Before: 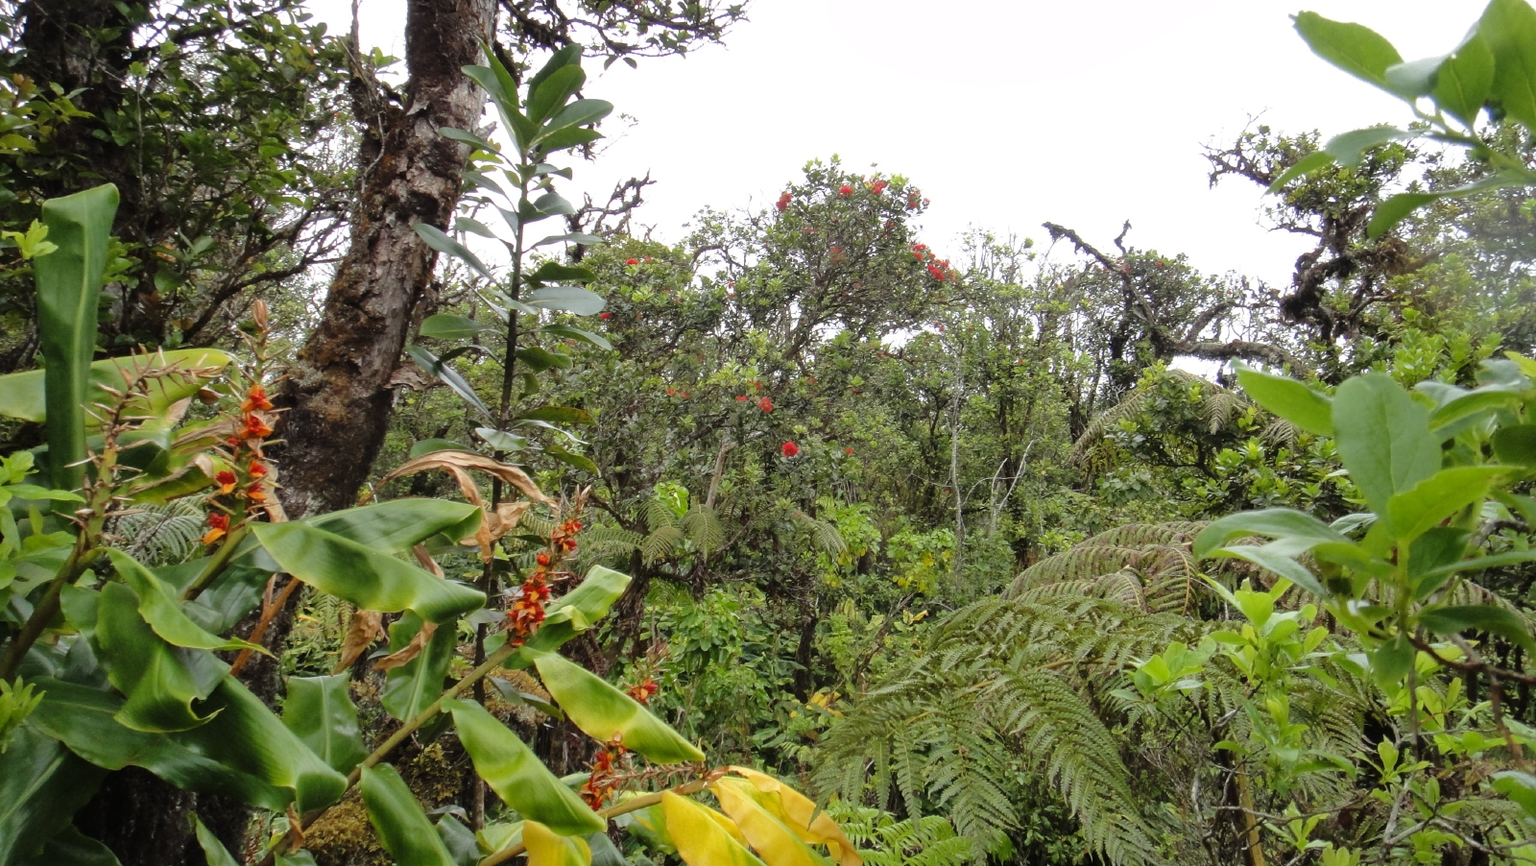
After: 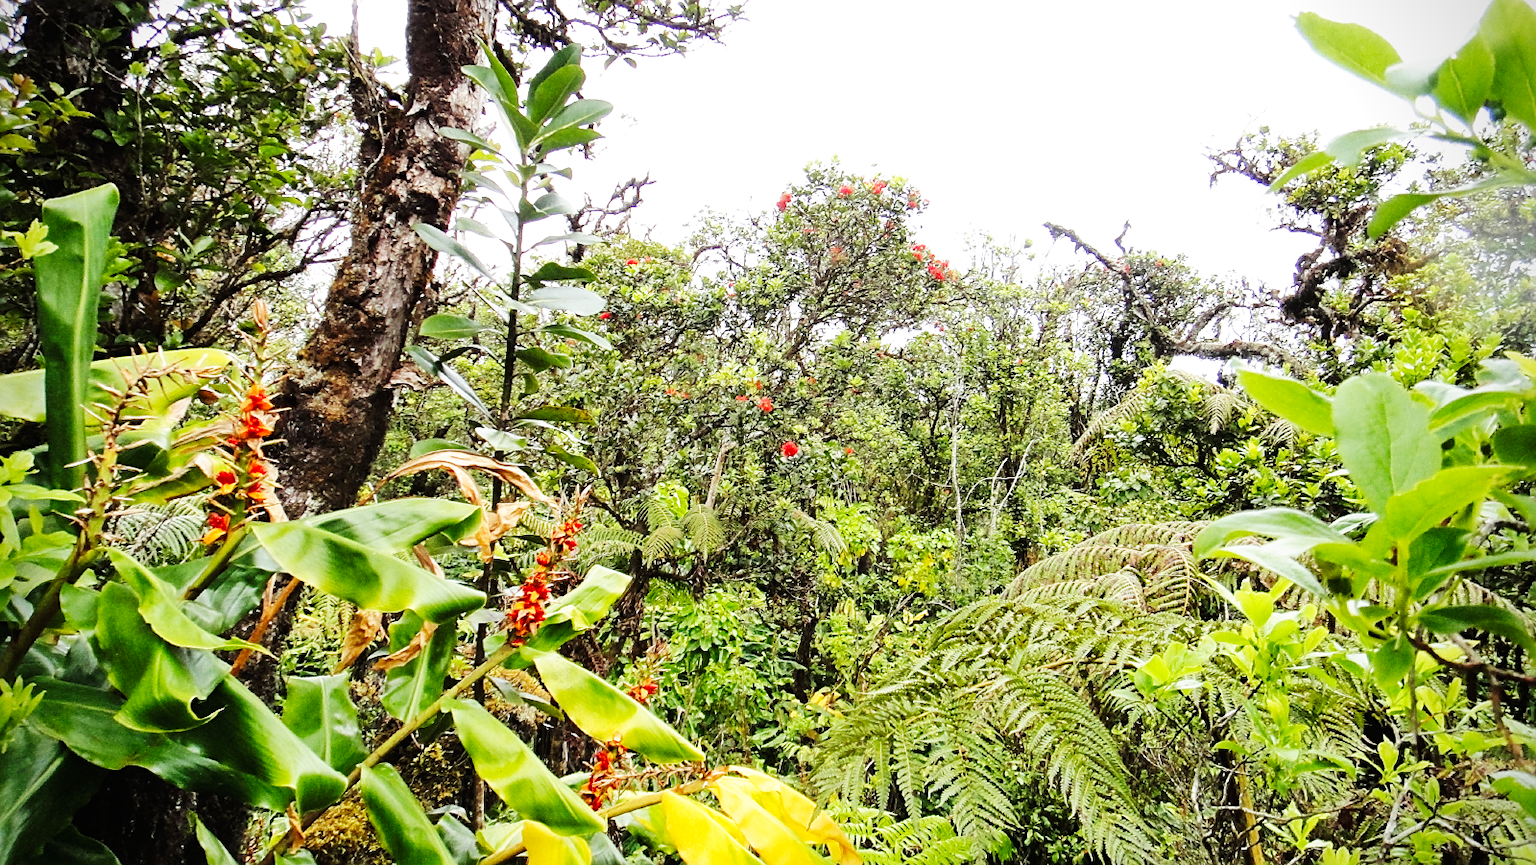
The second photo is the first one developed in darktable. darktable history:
base curve: curves: ch0 [(0, 0) (0.007, 0.004) (0.027, 0.03) (0.046, 0.07) (0.207, 0.54) (0.442, 0.872) (0.673, 0.972) (1, 1)], preserve colors none
vignetting: fall-off start 87.61%, fall-off radius 25.18%, brightness -0.311, saturation -0.055, unbound false
sharpen: amount 0.486
